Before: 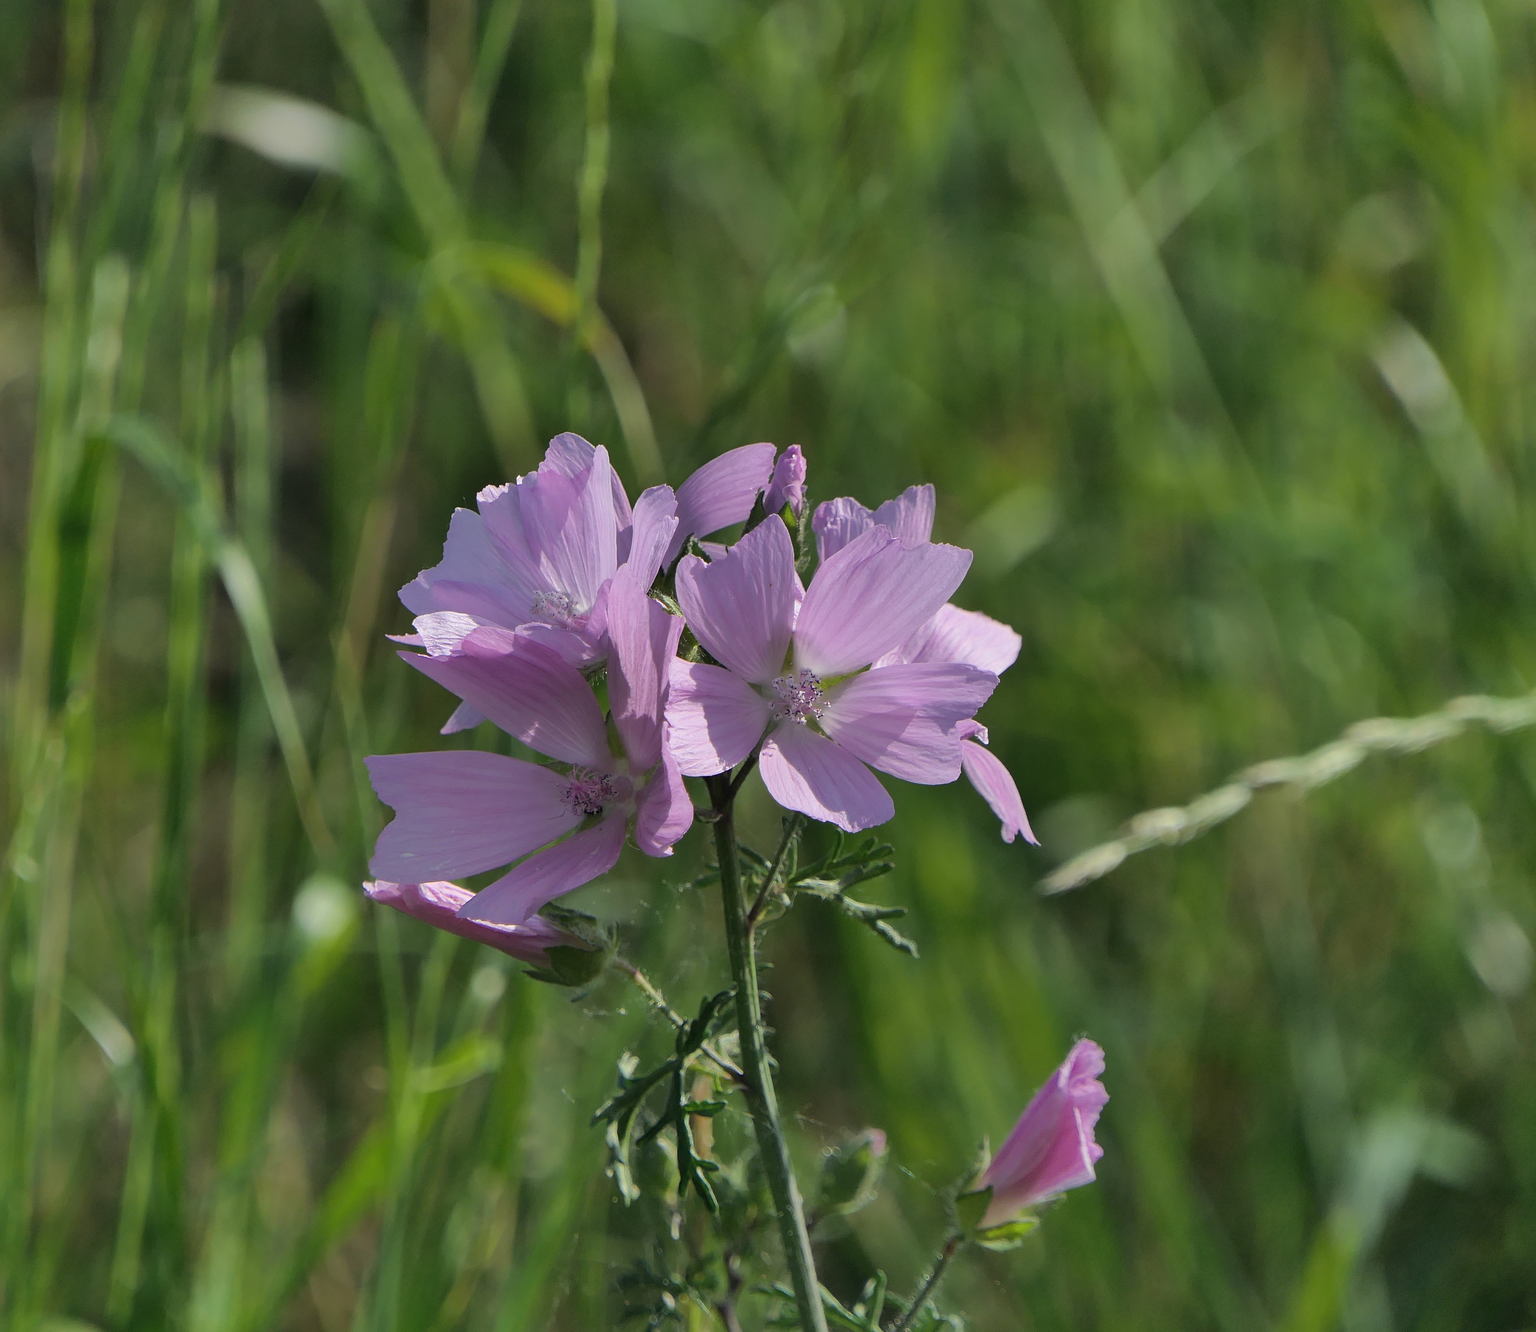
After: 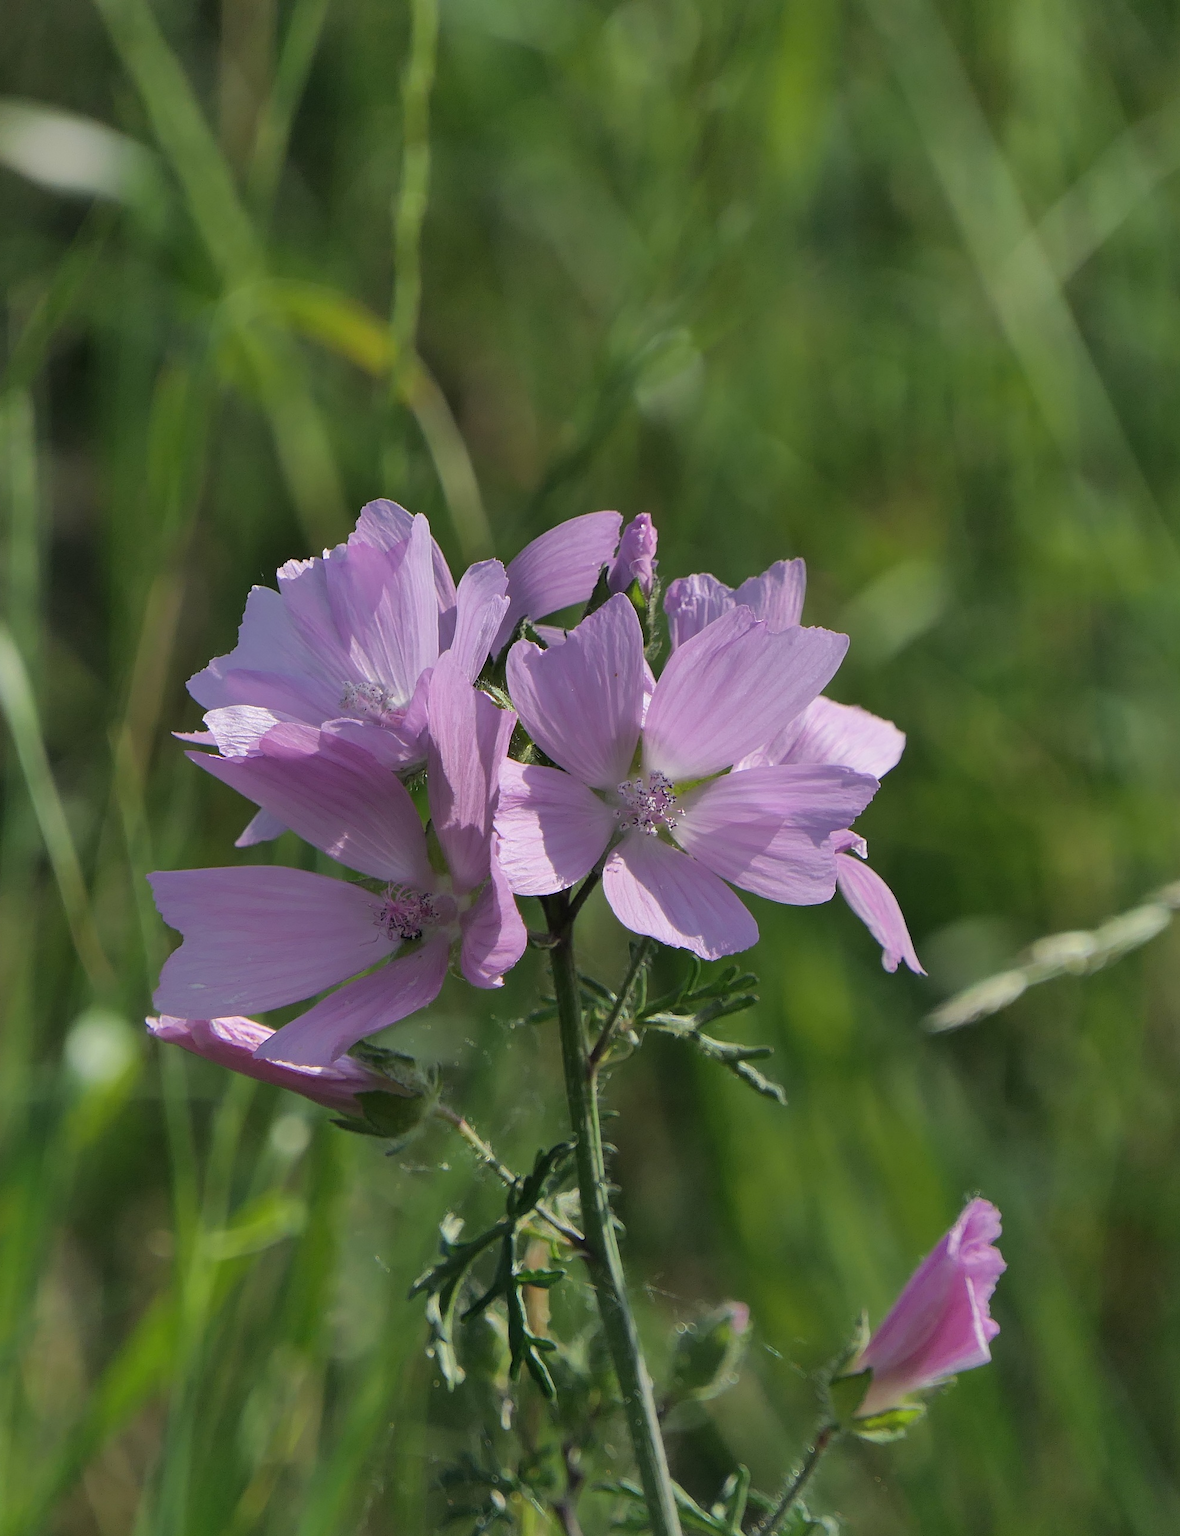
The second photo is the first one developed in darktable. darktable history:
tone equalizer: edges refinement/feathering 500, mask exposure compensation -1.57 EV, preserve details no
crop and rotate: left 15.481%, right 17.89%
